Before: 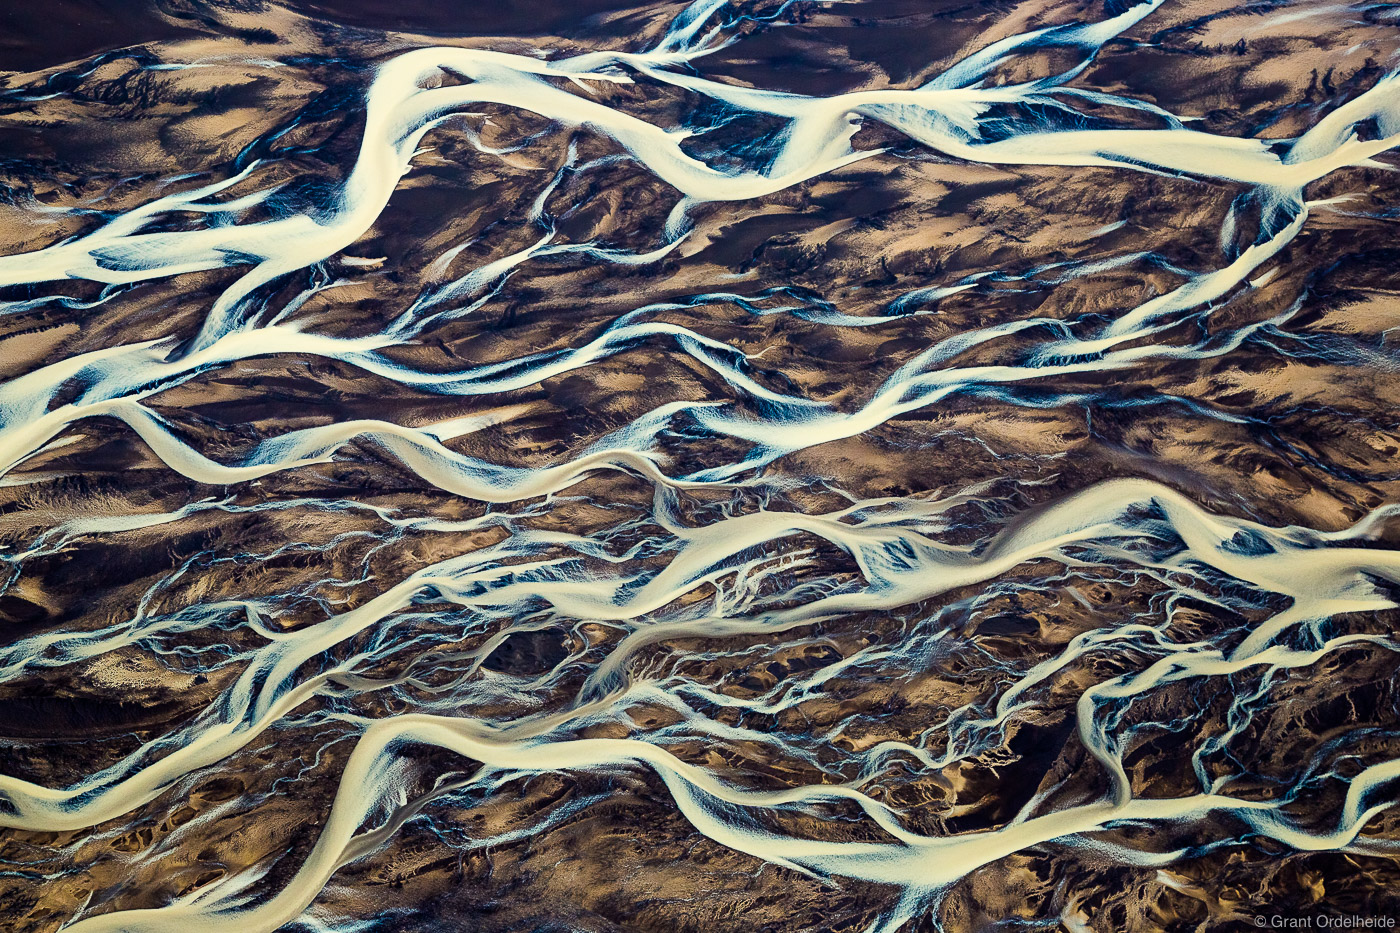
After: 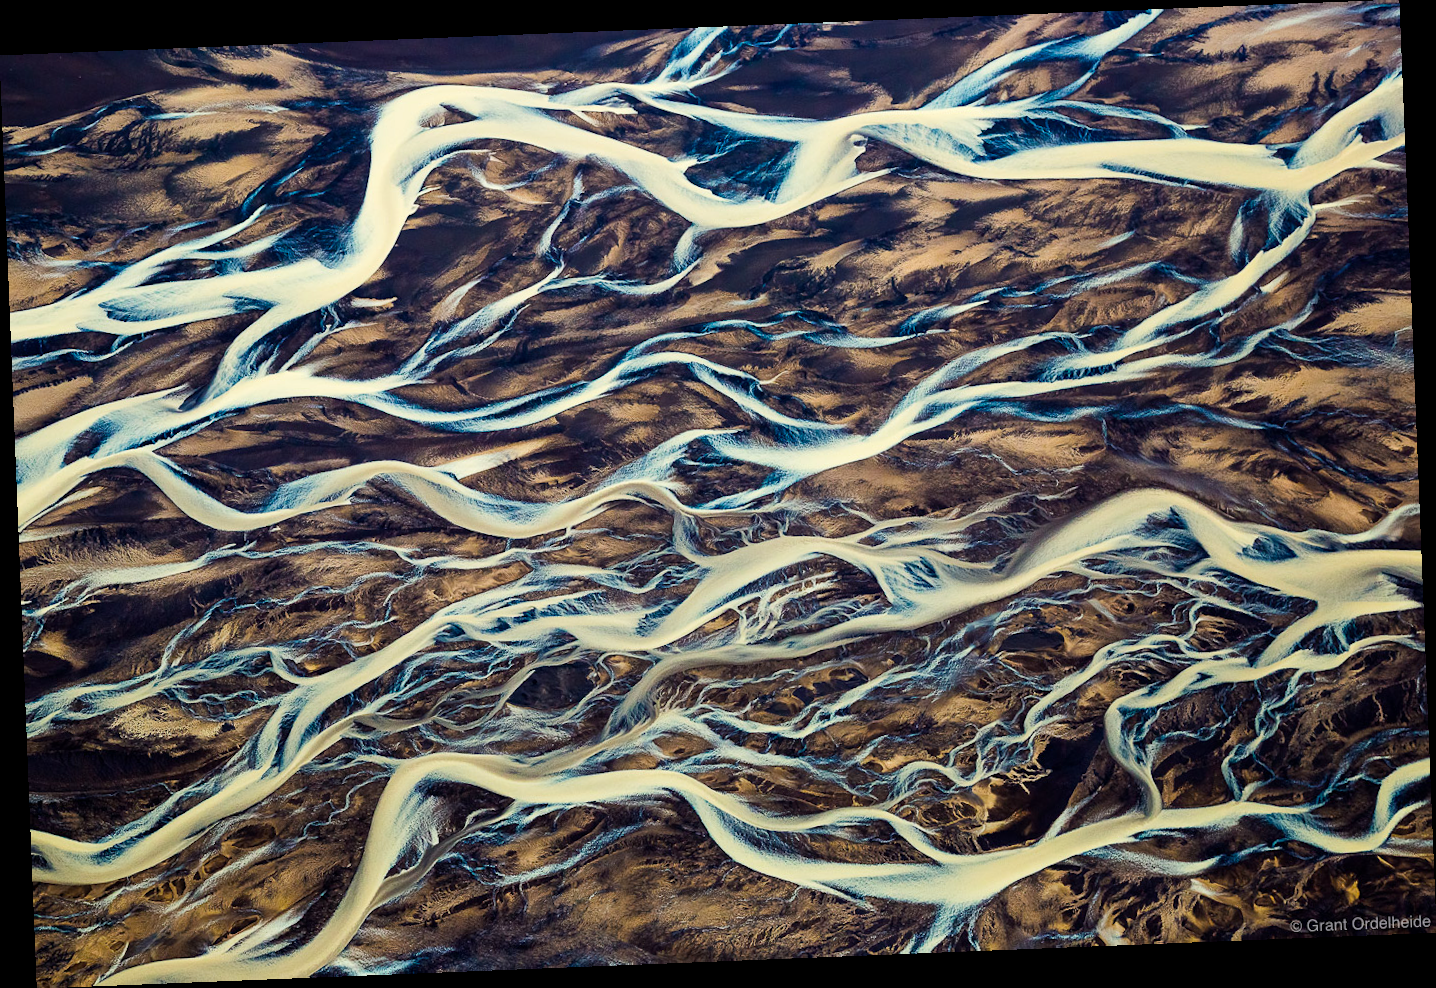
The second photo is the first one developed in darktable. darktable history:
color balance: output saturation 110%
rotate and perspective: rotation -2.29°, automatic cropping off
